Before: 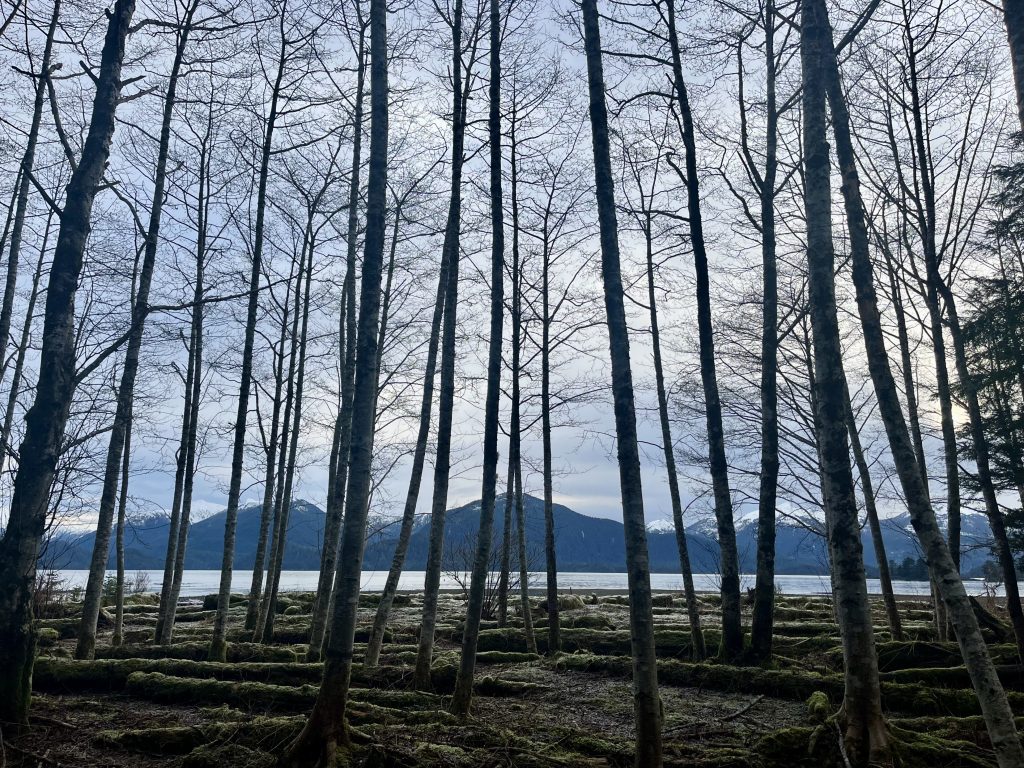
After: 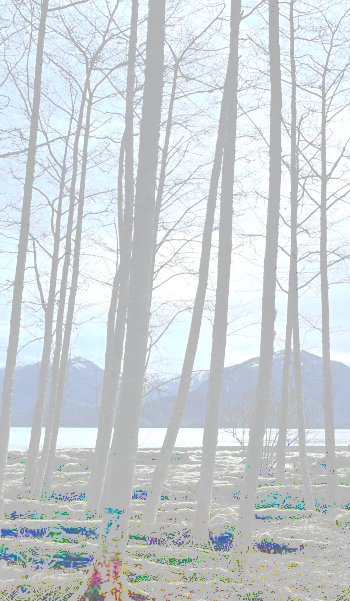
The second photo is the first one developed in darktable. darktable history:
local contrast: detail 130%
tone curve: curves: ch0 [(0, 0) (0.003, 0.626) (0.011, 0.626) (0.025, 0.63) (0.044, 0.631) (0.069, 0.632) (0.1, 0.636) (0.136, 0.637) (0.177, 0.641) (0.224, 0.642) (0.277, 0.646) (0.335, 0.649) (0.399, 0.661) (0.468, 0.679) (0.543, 0.702) (0.623, 0.732) (0.709, 0.769) (0.801, 0.804) (0.898, 0.847) (1, 1)], preserve colors none
tone equalizer: -8 EV -0.377 EV, -7 EV -0.376 EV, -6 EV -0.327 EV, -5 EV -0.218 EV, -3 EV 0.243 EV, -2 EV 0.333 EV, -1 EV 0.38 EV, +0 EV 0.416 EV, mask exposure compensation -0.51 EV
filmic rgb: black relative exposure -7.65 EV, white relative exposure 4.56 EV, hardness 3.61, contrast 1.265, color science v6 (2022)
crop and rotate: left 21.762%, top 18.708%, right 44.055%, bottom 2.983%
levels: levels [0.044, 0.416, 0.908]
exposure: black level correction -0.001, exposure 0.532 EV, compensate highlight preservation false
